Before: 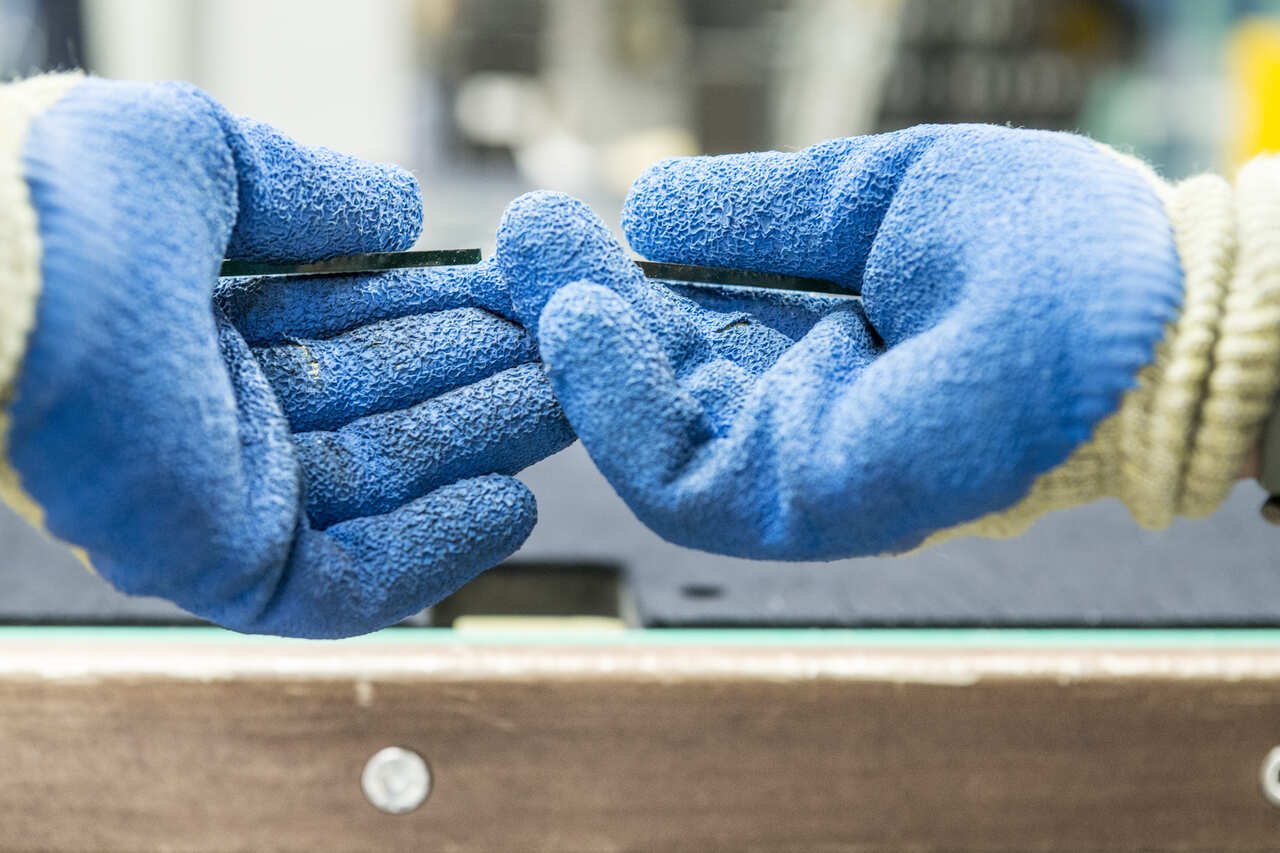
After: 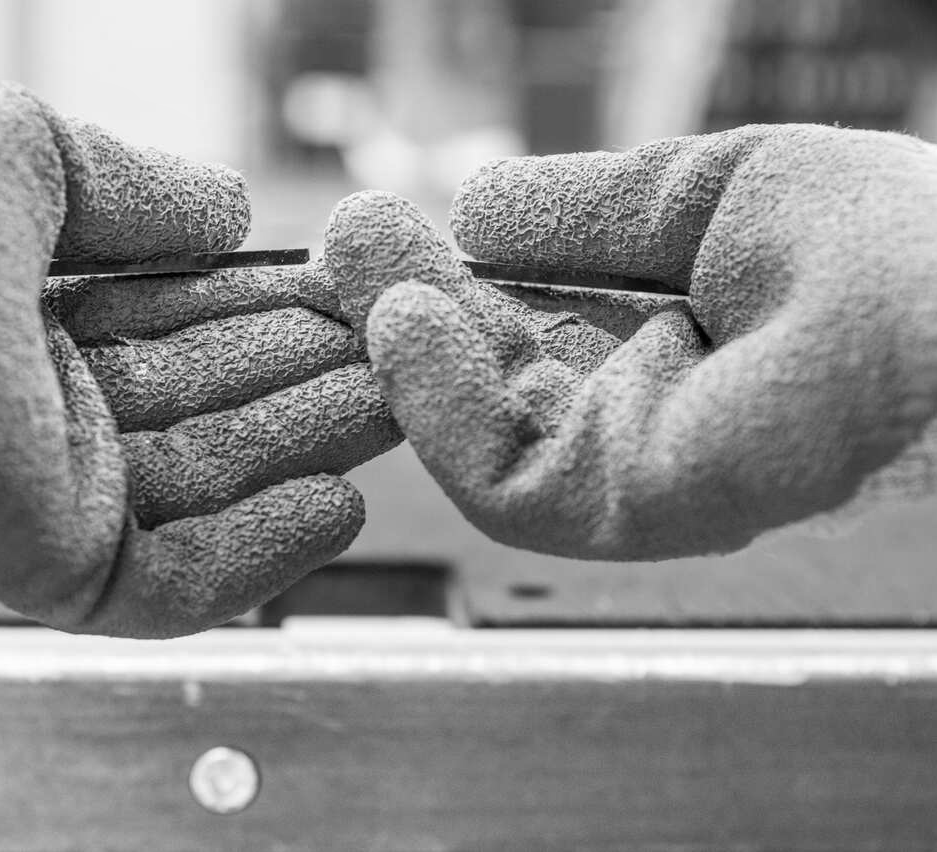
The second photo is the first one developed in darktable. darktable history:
crop: left 13.443%, right 13.31%
monochrome: on, module defaults
